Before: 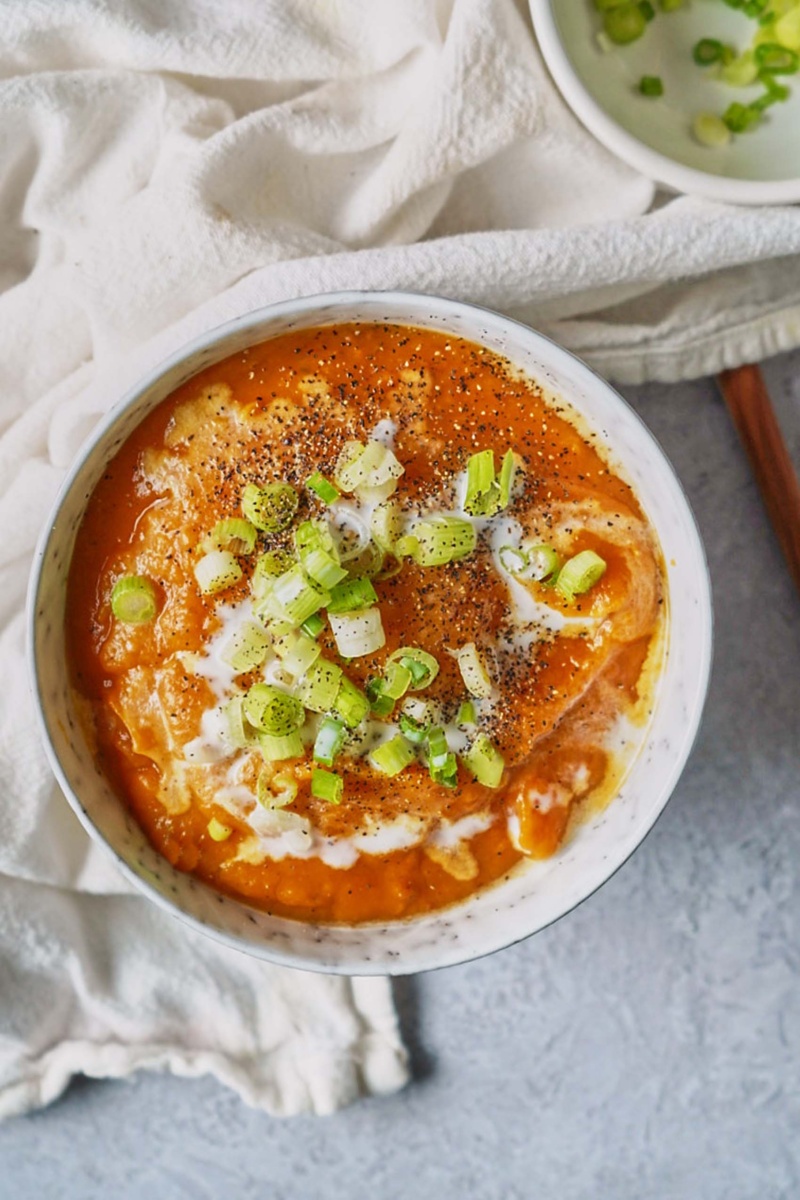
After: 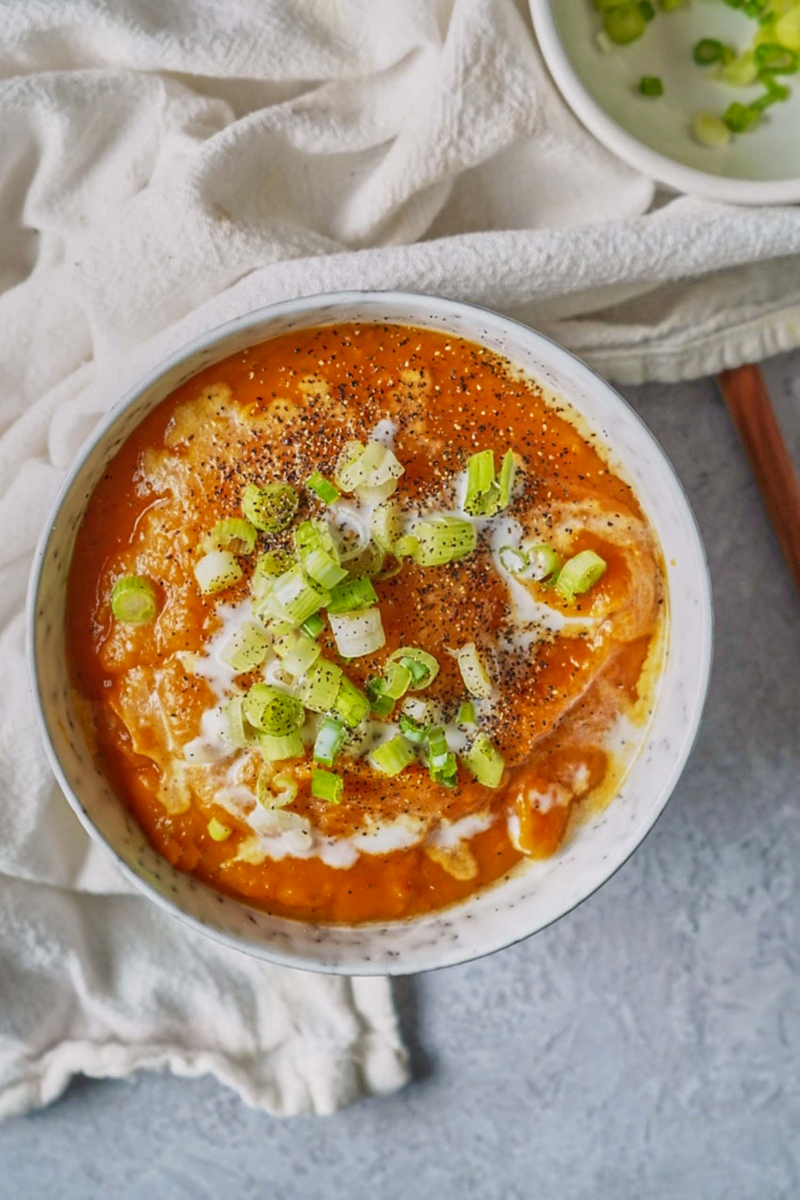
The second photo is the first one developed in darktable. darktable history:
local contrast: detail 117%
shadows and highlights: on, module defaults
